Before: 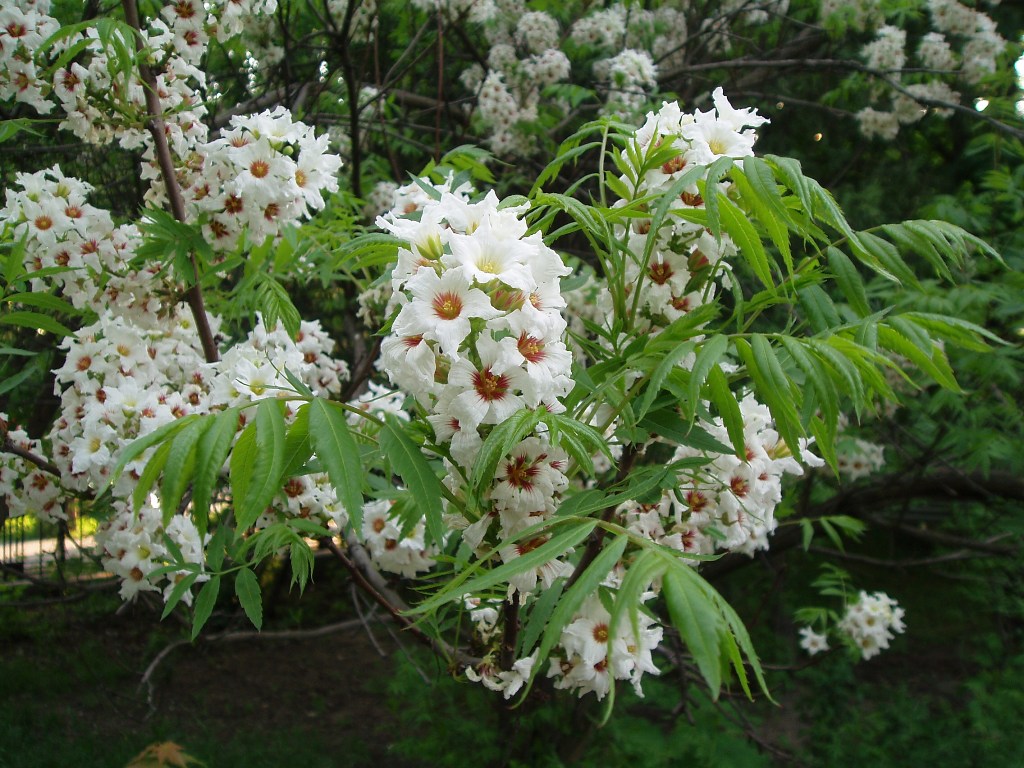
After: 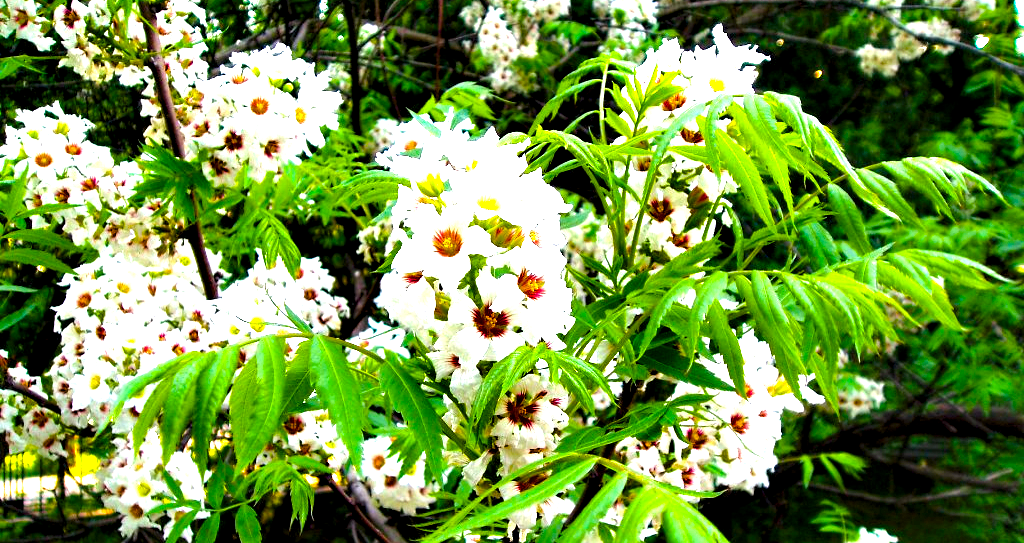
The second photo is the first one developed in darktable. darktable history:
exposure: black level correction 0, exposure 1.388 EV, compensate exposure bias true, compensate highlight preservation false
color balance rgb: linear chroma grading › global chroma 25%, perceptual saturation grading › global saturation 50%
crop and rotate: top 8.293%, bottom 20.996%
contrast equalizer: octaves 7, y [[0.627 ×6], [0.563 ×6], [0 ×6], [0 ×6], [0 ×6]]
tone equalizer: on, module defaults
